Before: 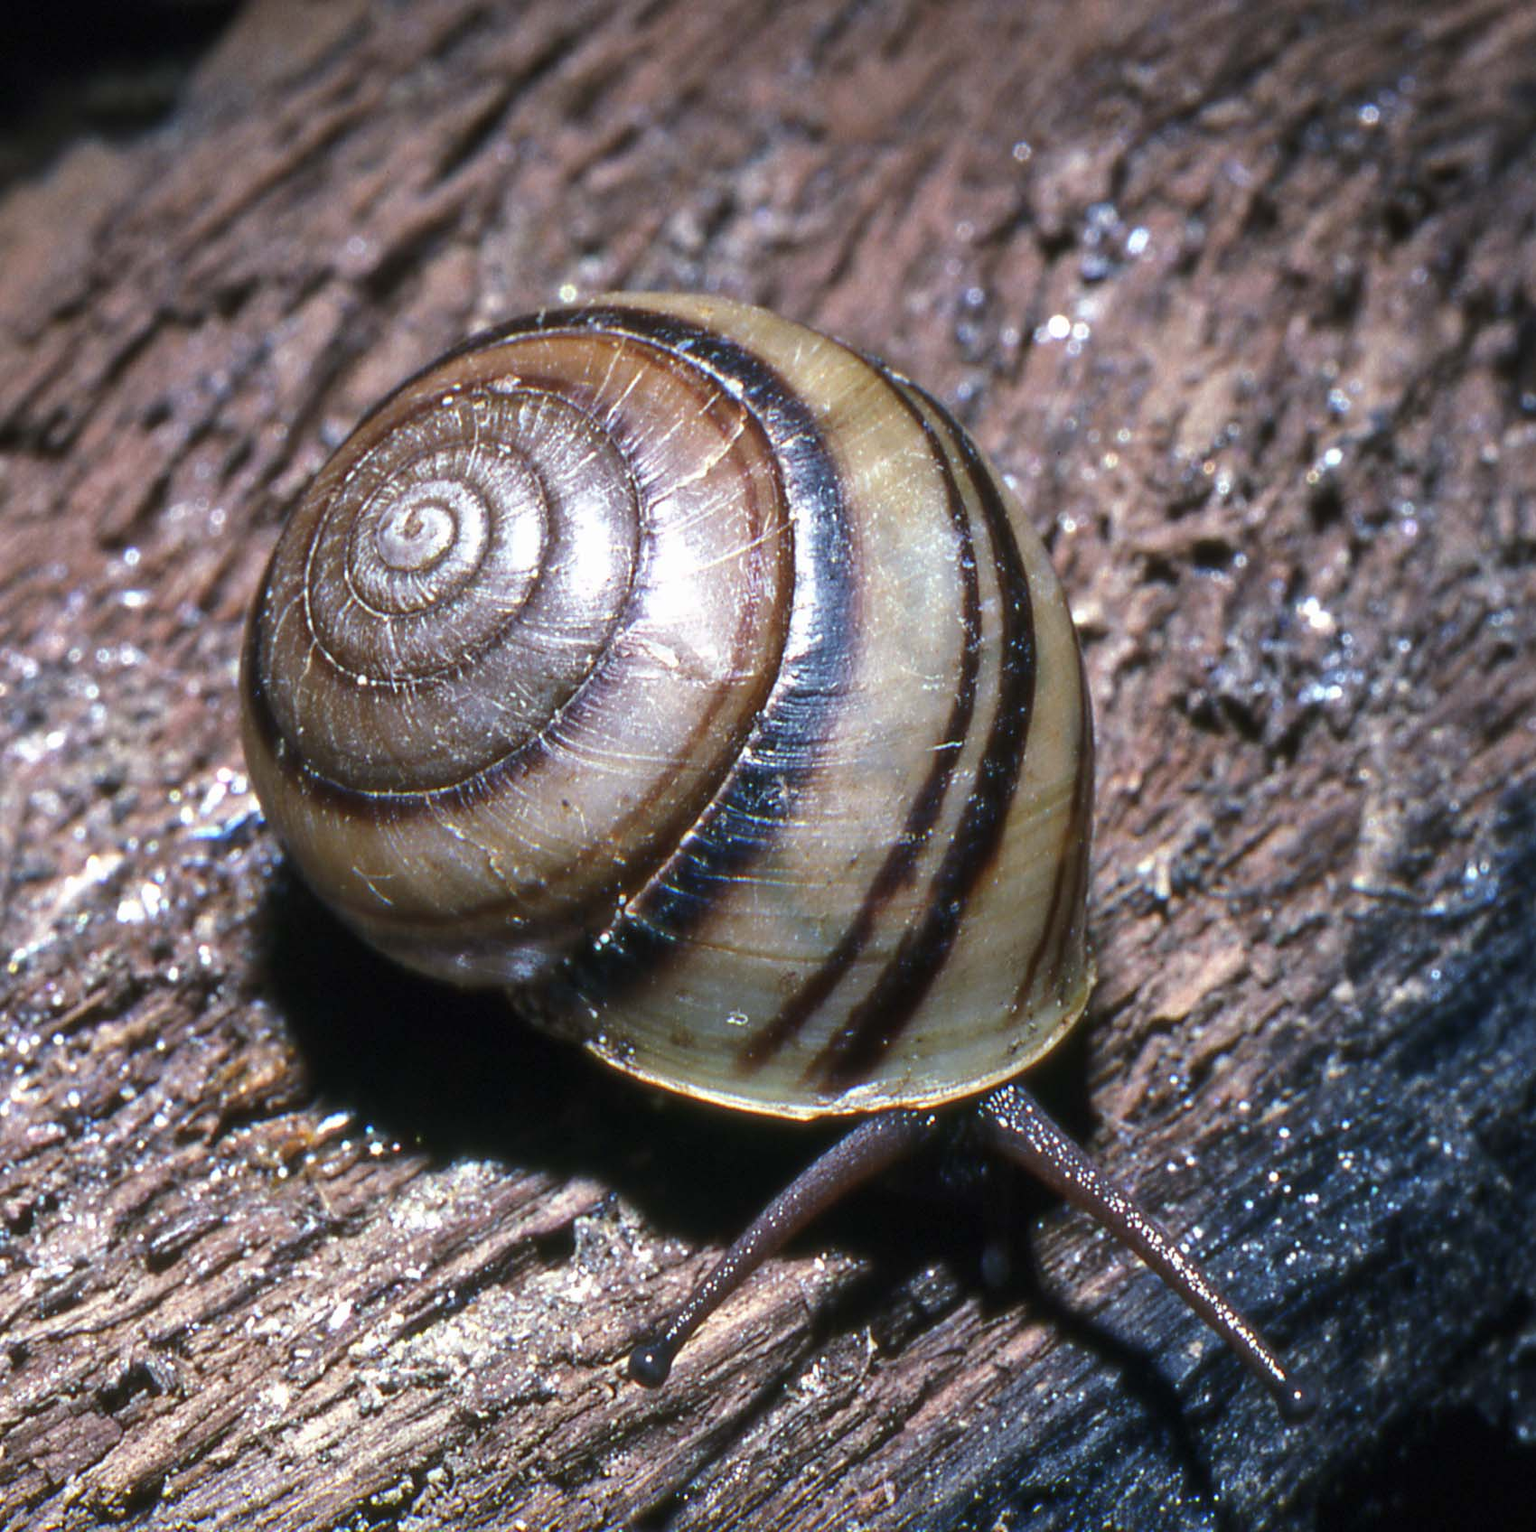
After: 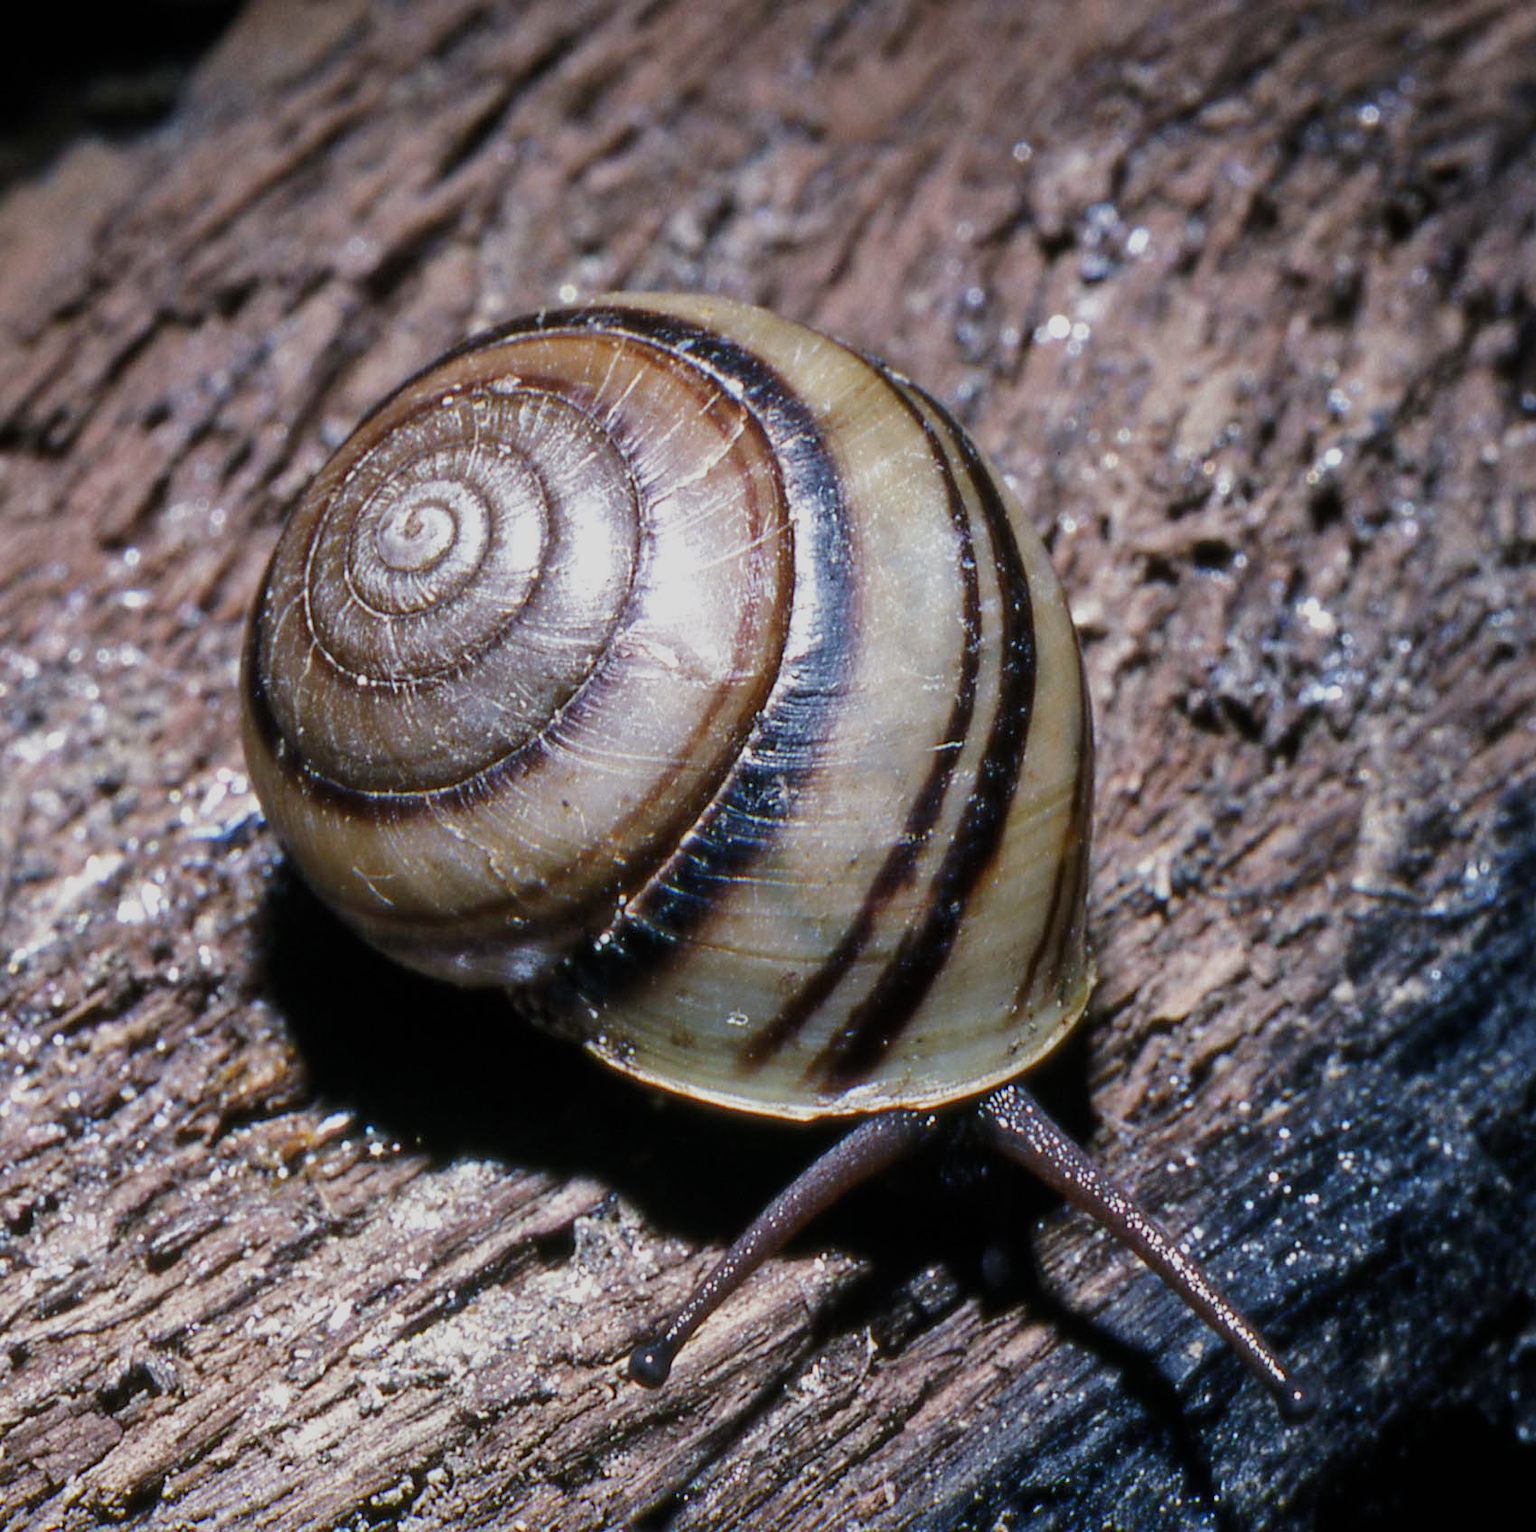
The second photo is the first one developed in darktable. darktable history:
filmic rgb: black relative exposure -8.03 EV, white relative exposure 4.06 EV, hardness 4.11, preserve chrominance no, color science v3 (2019), use custom middle-gray values true
